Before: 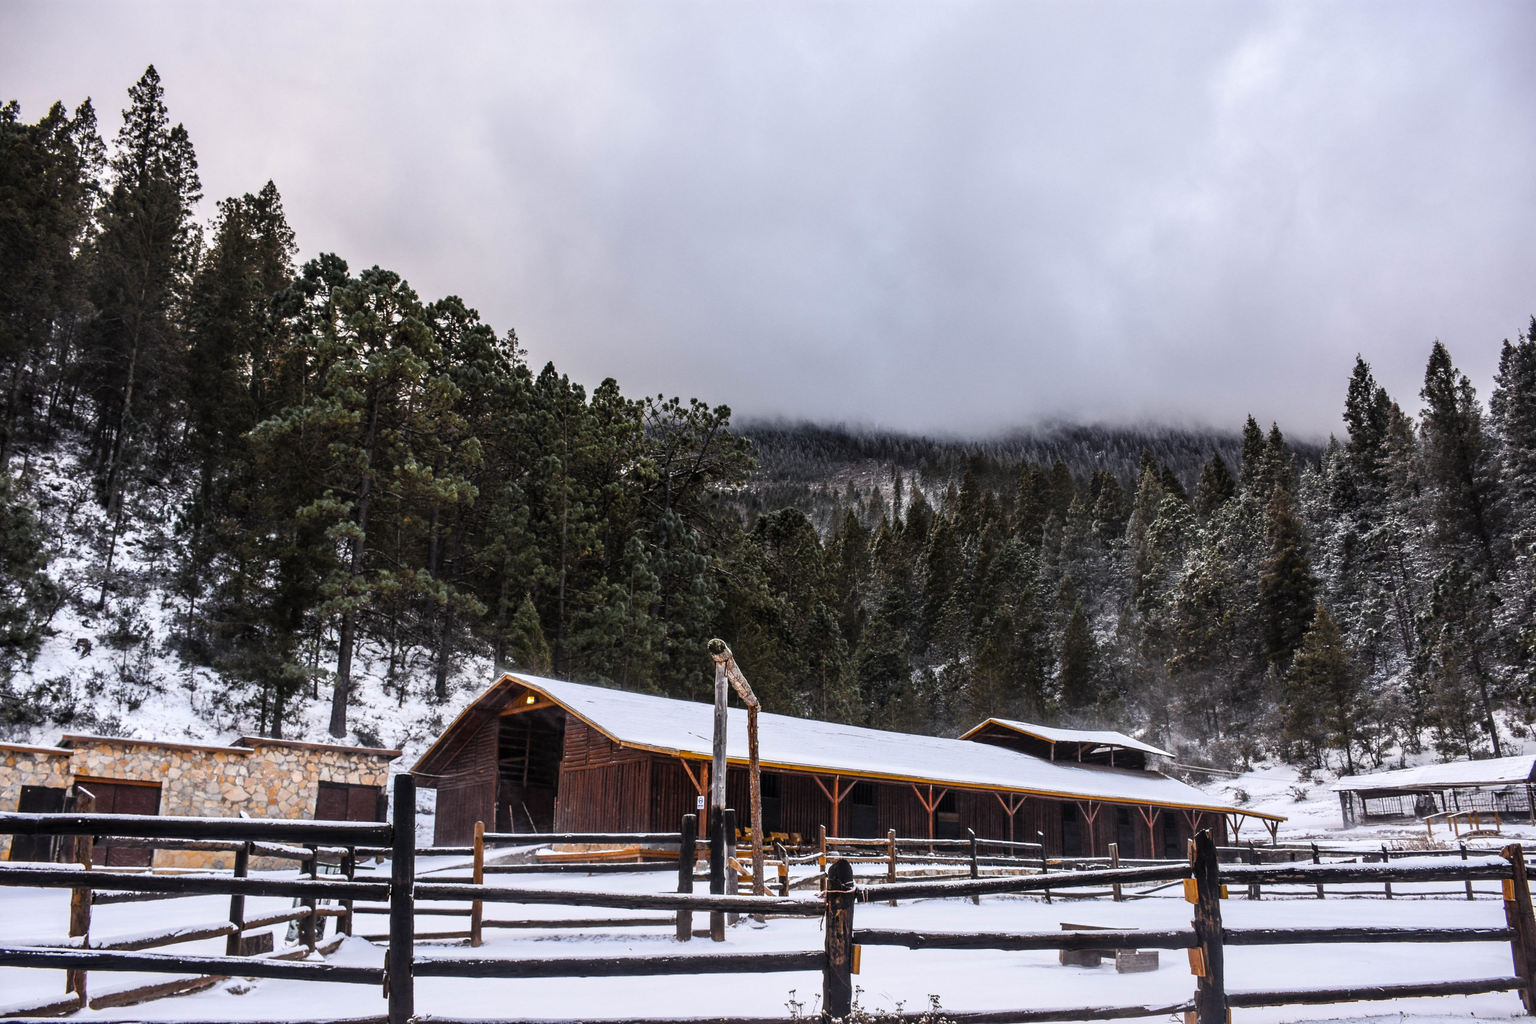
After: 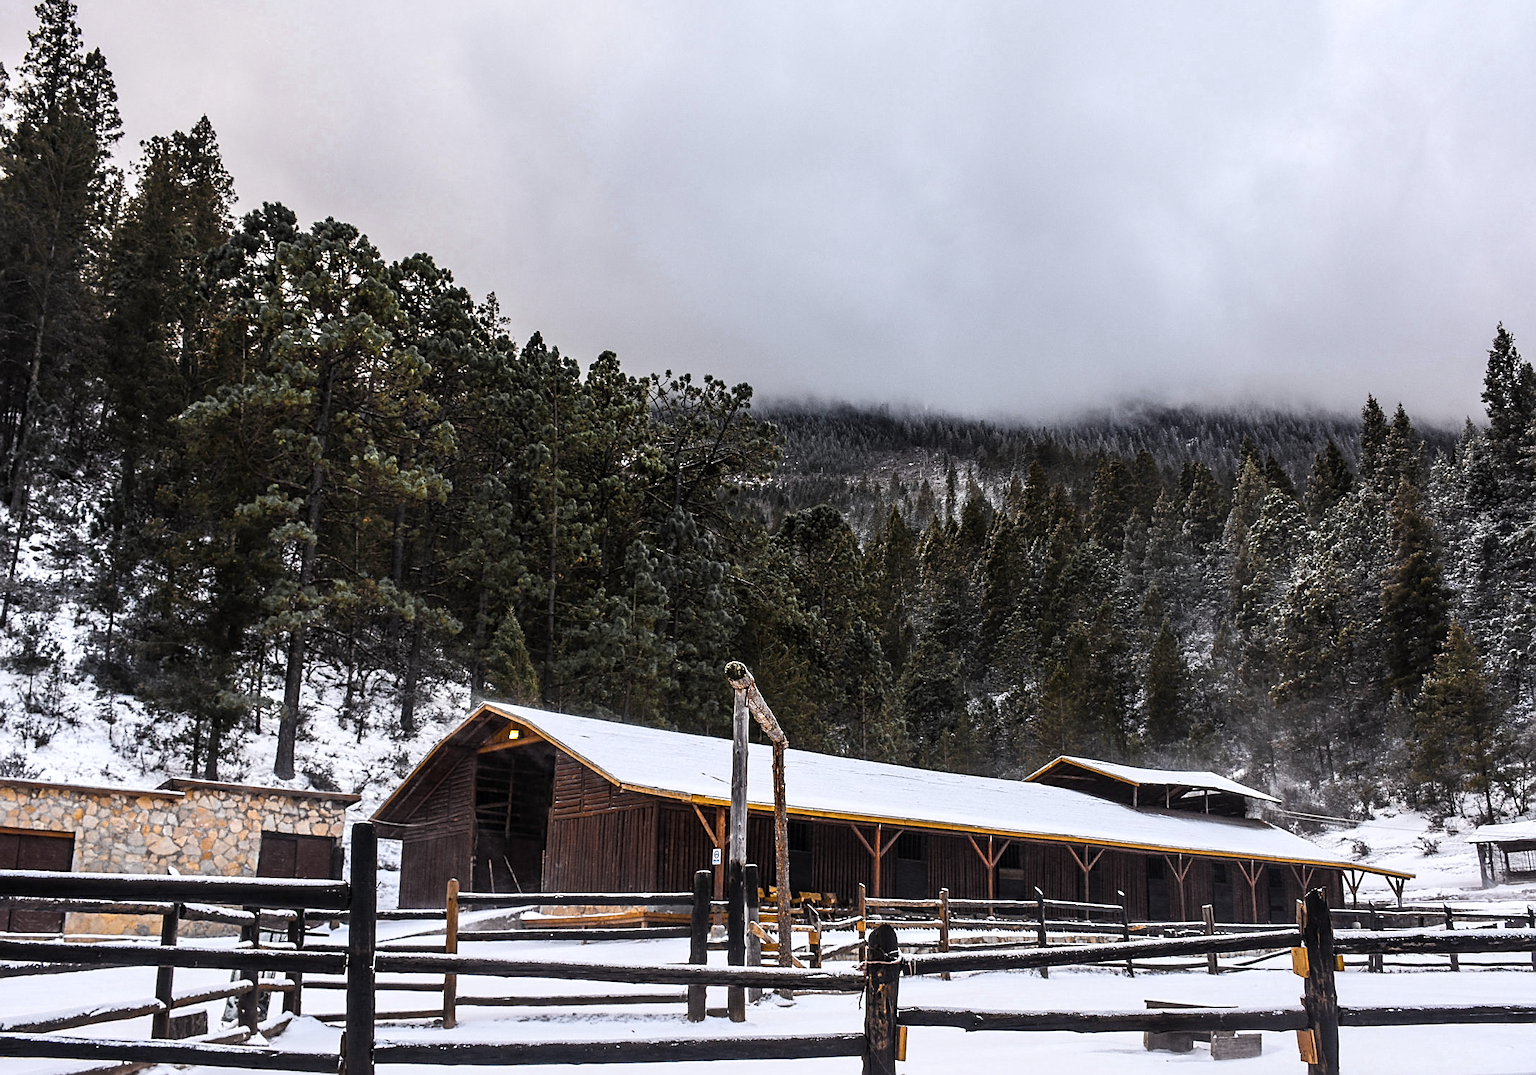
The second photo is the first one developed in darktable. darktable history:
tone equalizer: on, module defaults
crop: left 6.446%, top 8.188%, right 9.538%, bottom 3.548%
color zones: curves: ch0 [(0.004, 0.306) (0.107, 0.448) (0.252, 0.656) (0.41, 0.398) (0.595, 0.515) (0.768, 0.628)]; ch1 [(0.07, 0.323) (0.151, 0.452) (0.252, 0.608) (0.346, 0.221) (0.463, 0.189) (0.61, 0.368) (0.735, 0.395) (0.921, 0.412)]; ch2 [(0, 0.476) (0.132, 0.512) (0.243, 0.512) (0.397, 0.48) (0.522, 0.376) (0.634, 0.536) (0.761, 0.46)]
sharpen: on, module defaults
